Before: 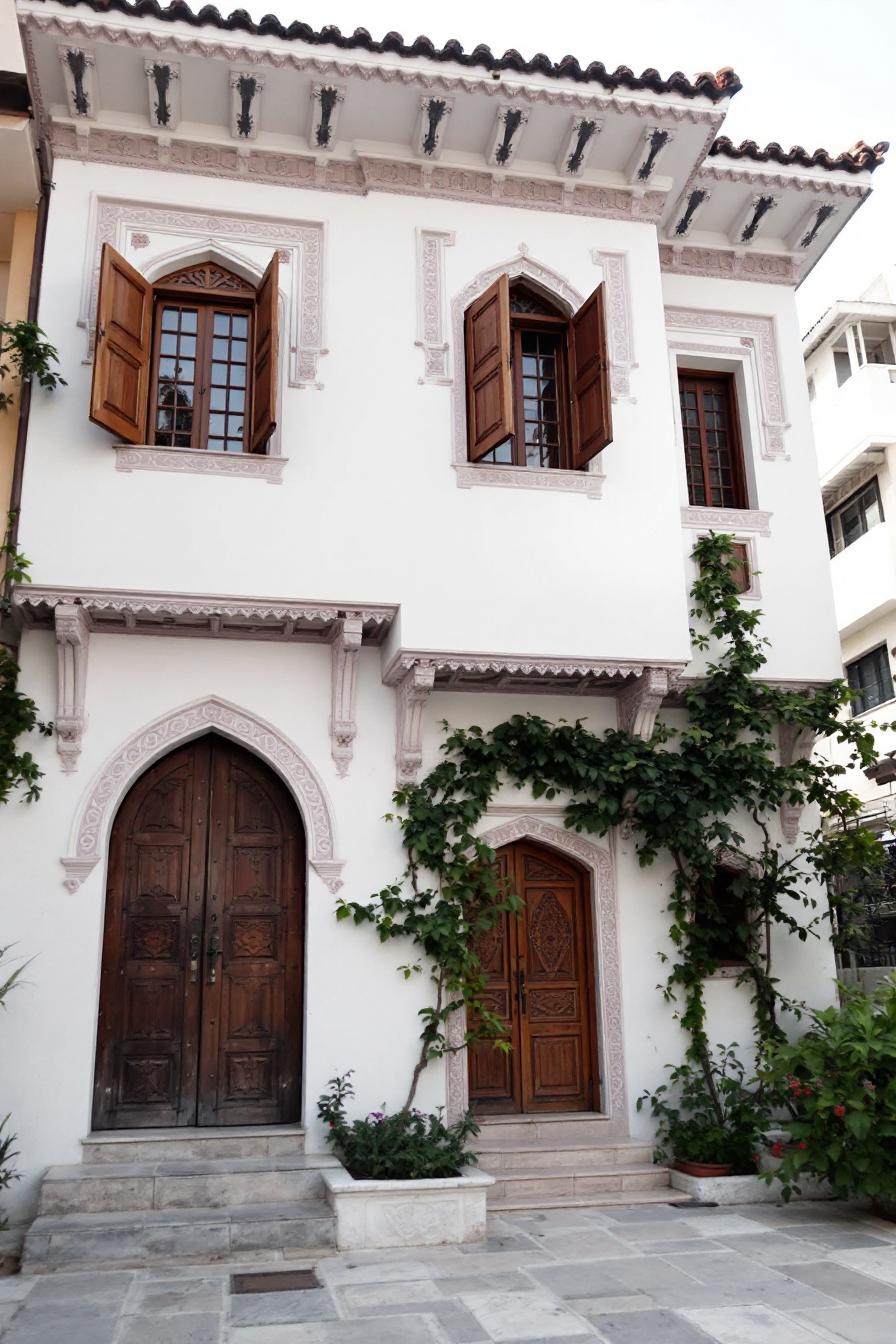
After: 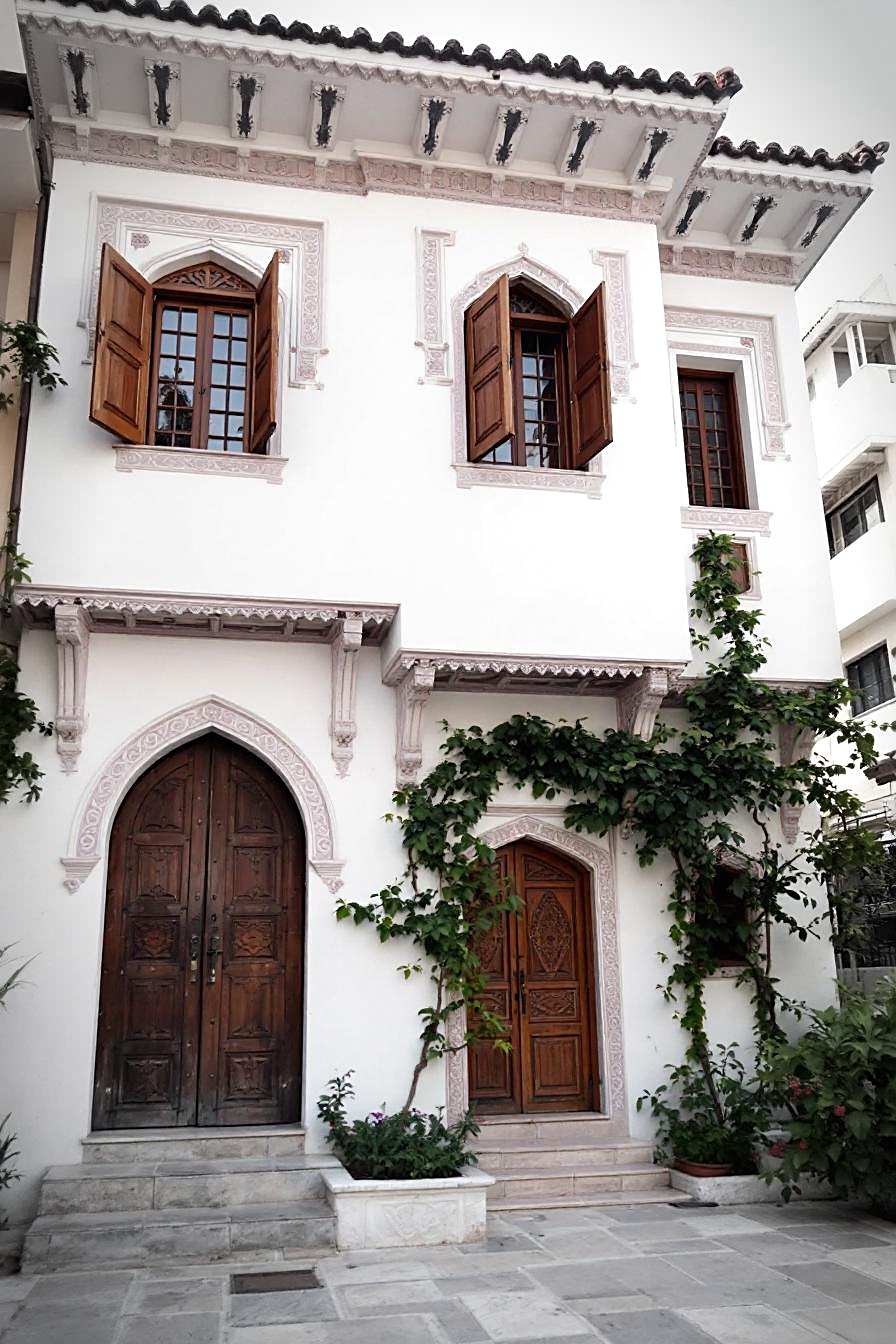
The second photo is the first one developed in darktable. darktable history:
vignetting: saturation -0.658, automatic ratio true
sharpen: on, module defaults
exposure: exposure 0.202 EV, compensate highlight preservation false
